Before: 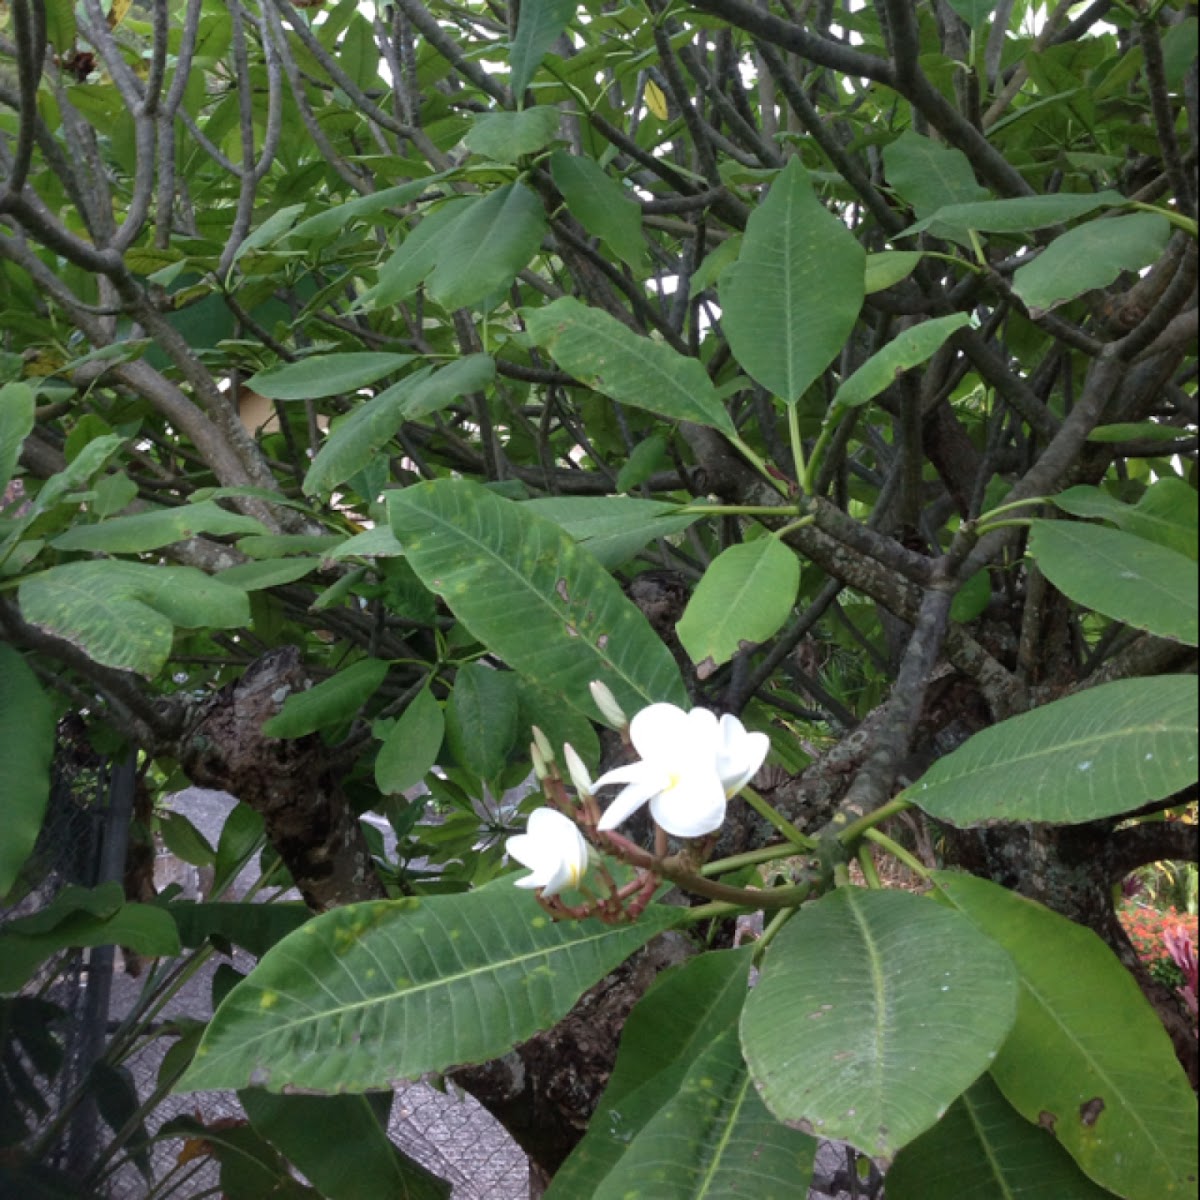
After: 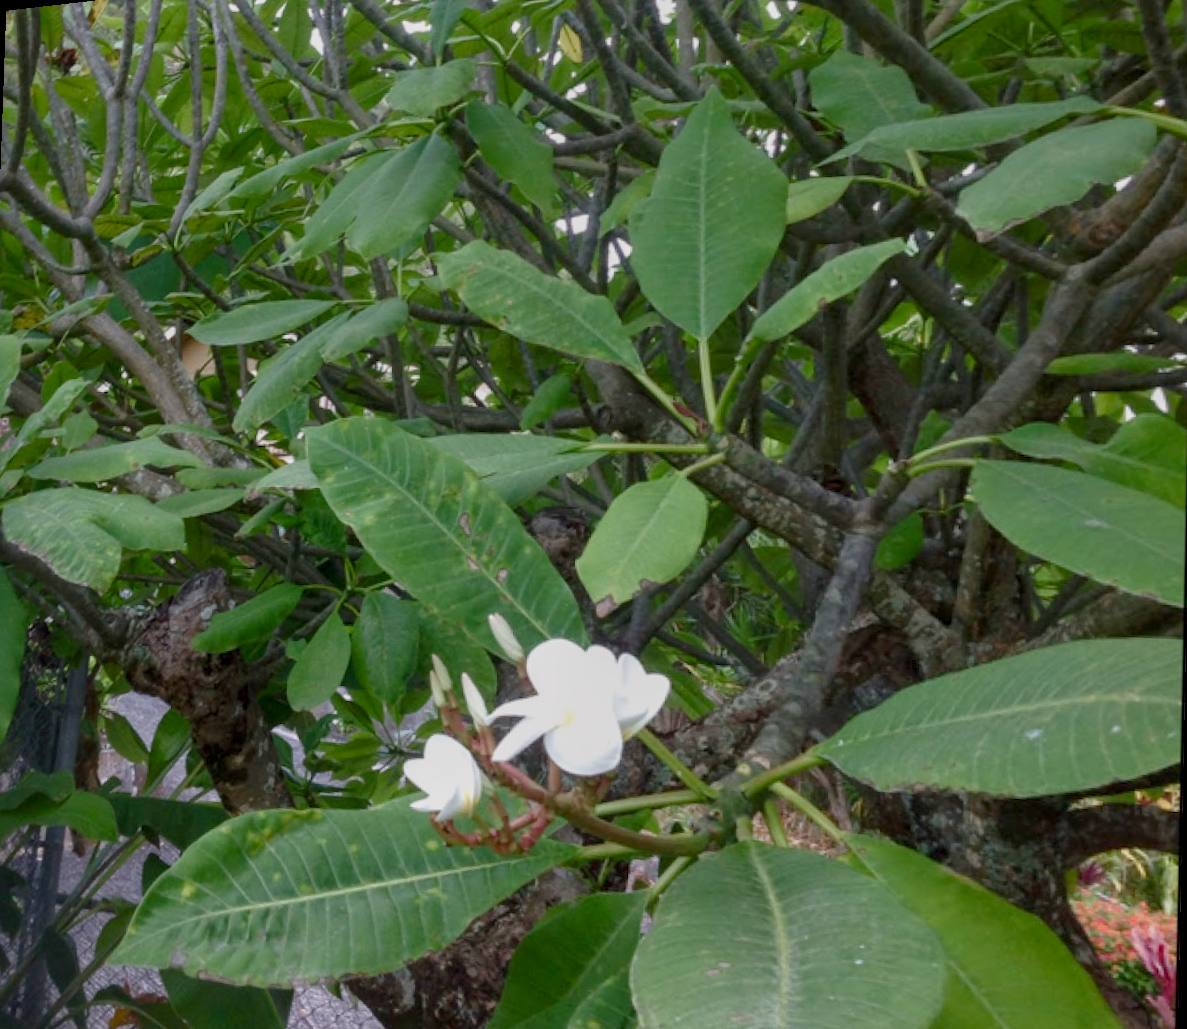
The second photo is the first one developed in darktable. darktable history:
exposure: exposure -0.048 EV, compensate highlight preservation false
rotate and perspective: rotation 1.69°, lens shift (vertical) -0.023, lens shift (horizontal) -0.291, crop left 0.025, crop right 0.988, crop top 0.092, crop bottom 0.842
color balance rgb: shadows lift › chroma 1%, shadows lift › hue 113°, highlights gain › chroma 0.2%, highlights gain › hue 333°, perceptual saturation grading › global saturation 20%, perceptual saturation grading › highlights -50%, perceptual saturation grading › shadows 25%, contrast -20%
local contrast: on, module defaults
